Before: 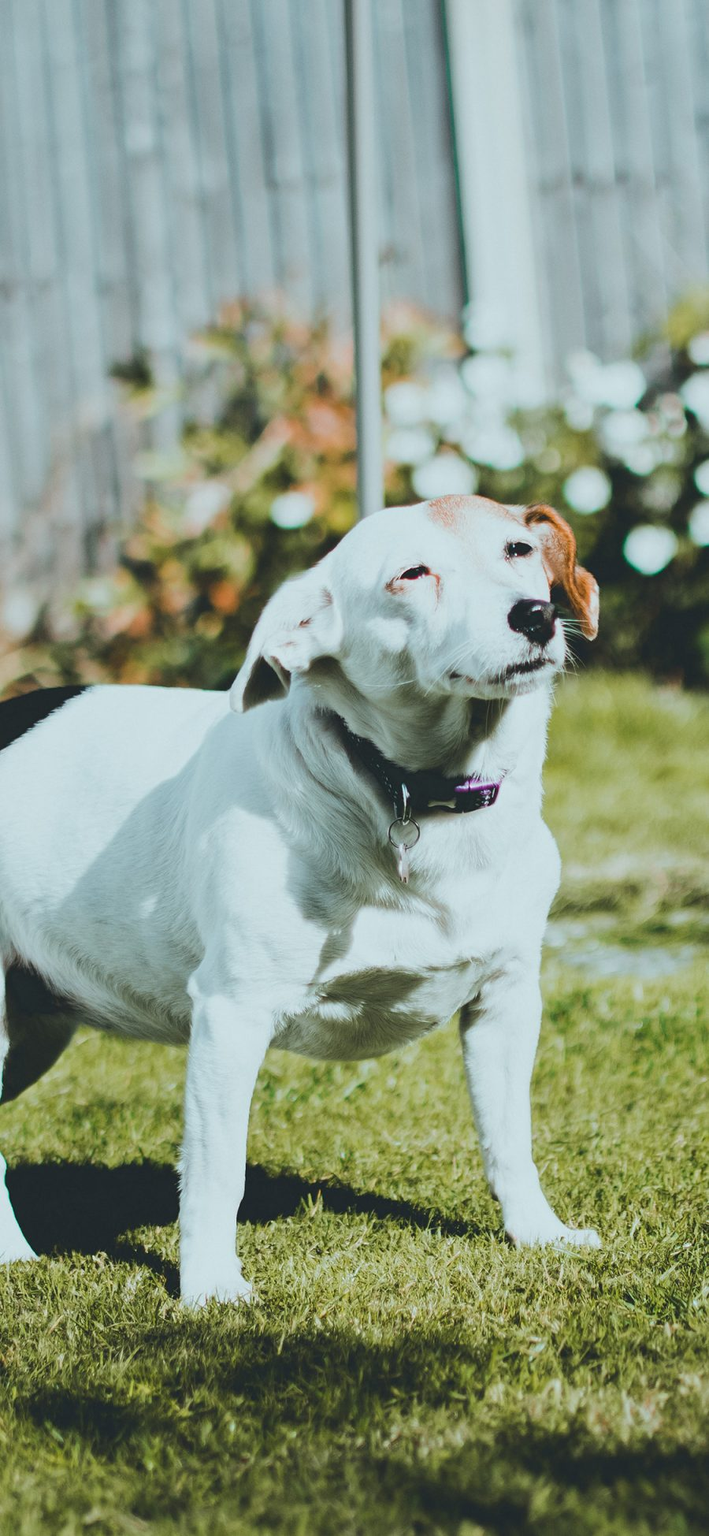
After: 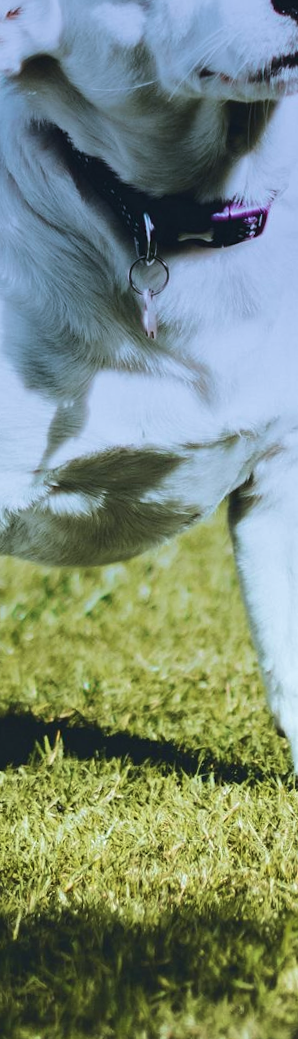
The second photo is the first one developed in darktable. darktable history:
velvia: on, module defaults
crop: left 40.878%, top 39.176%, right 25.993%, bottom 3.081%
tone equalizer: -8 EV -0.417 EV, -7 EV -0.389 EV, -6 EV -0.333 EV, -5 EV -0.222 EV, -3 EV 0.222 EV, -2 EV 0.333 EV, -1 EV 0.389 EV, +0 EV 0.417 EV, edges refinement/feathering 500, mask exposure compensation -1.57 EV, preserve details no
graduated density: hue 238.83°, saturation 50%
rotate and perspective: rotation -2.12°, lens shift (vertical) 0.009, lens shift (horizontal) -0.008, automatic cropping original format, crop left 0.036, crop right 0.964, crop top 0.05, crop bottom 0.959
